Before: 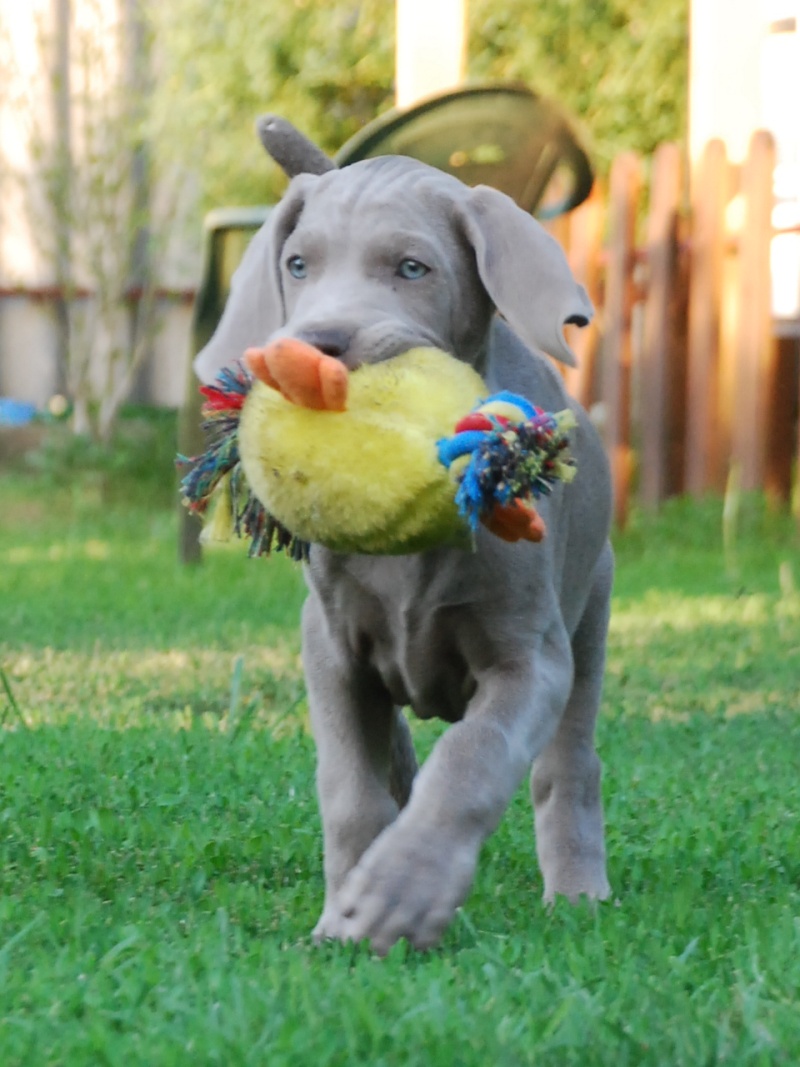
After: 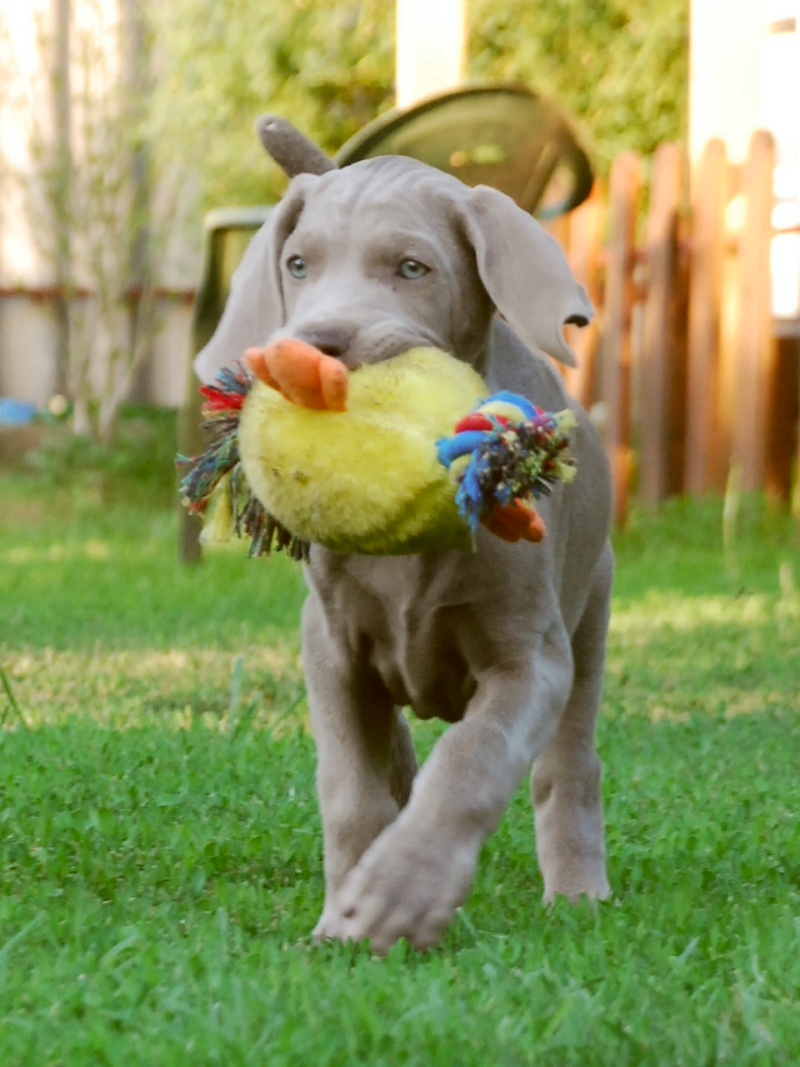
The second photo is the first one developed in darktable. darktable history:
color correction: highlights a* -0.559, highlights b* 0.178, shadows a* 5.23, shadows b* 20.87
